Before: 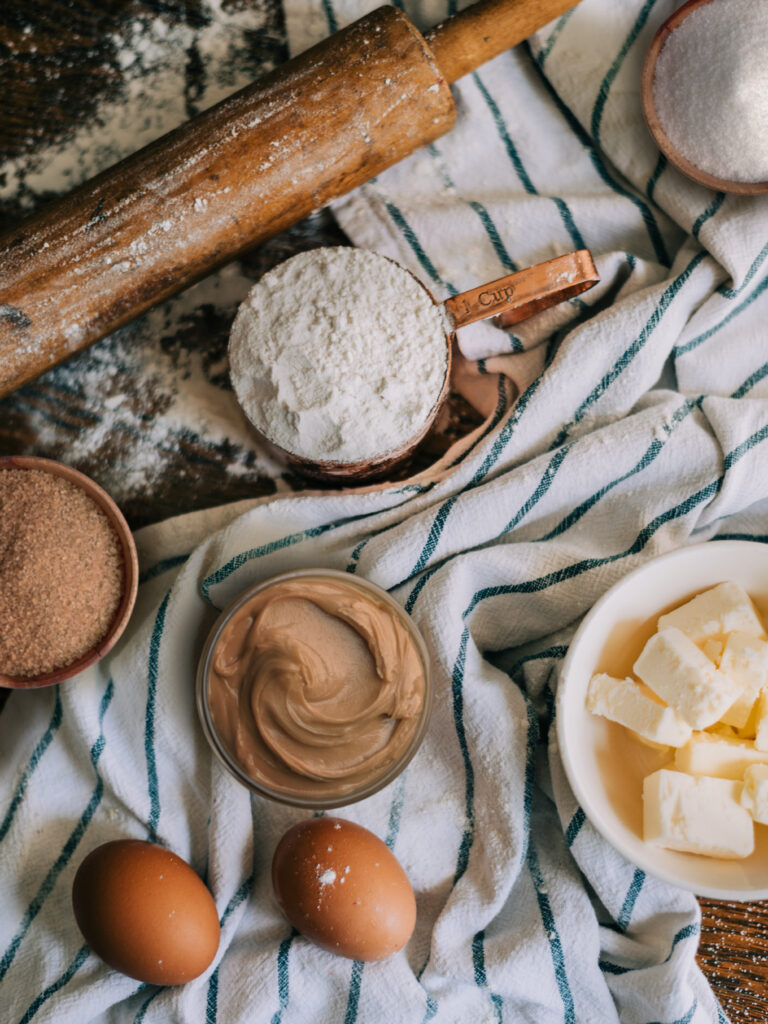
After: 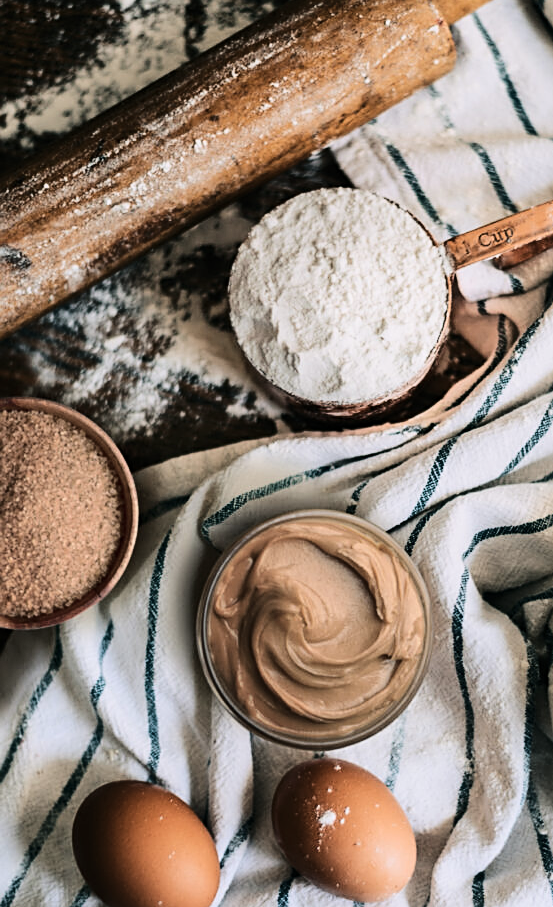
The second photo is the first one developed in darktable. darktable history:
contrast brightness saturation: contrast 0.056, brightness -0.007, saturation -0.232
base curve: curves: ch0 [(0, 0) (0.036, 0.025) (0.121, 0.166) (0.206, 0.329) (0.605, 0.79) (1, 1)]
crop: top 5.802%, right 27.887%, bottom 5.602%
sharpen: on, module defaults
